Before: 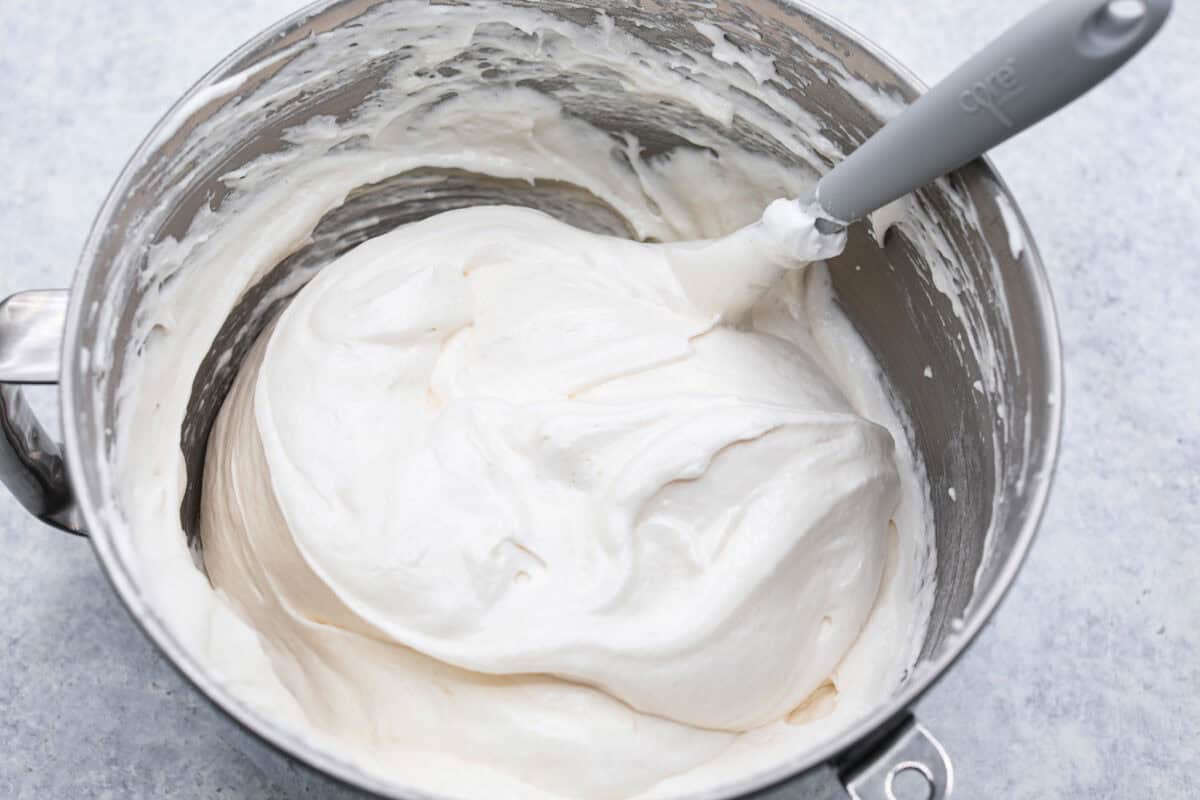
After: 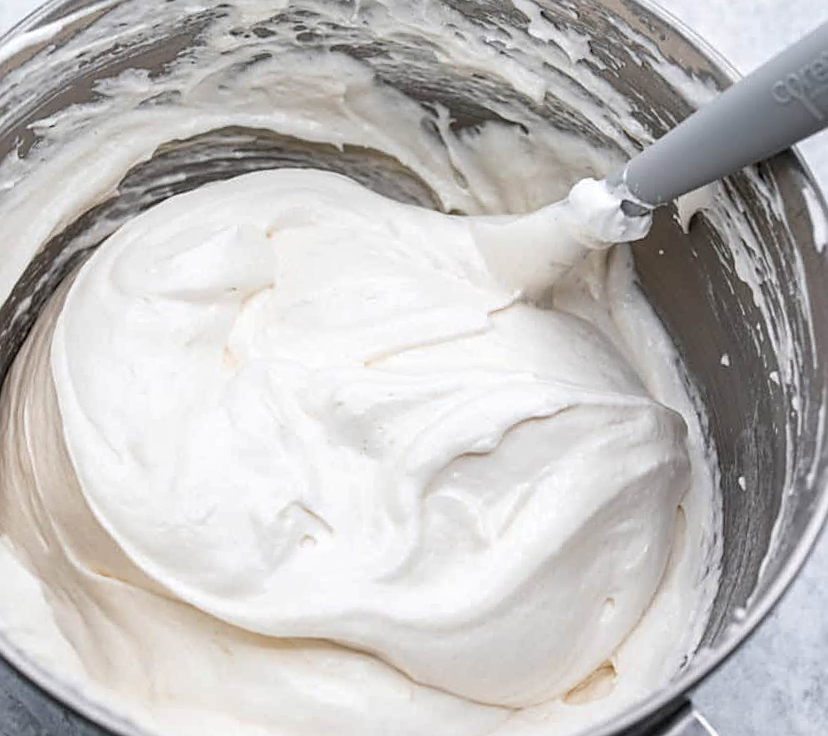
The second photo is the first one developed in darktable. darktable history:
sharpen: on, module defaults
crop and rotate: angle -3.31°, left 14.271%, top 0.039%, right 10.839%, bottom 0.081%
local contrast: on, module defaults
